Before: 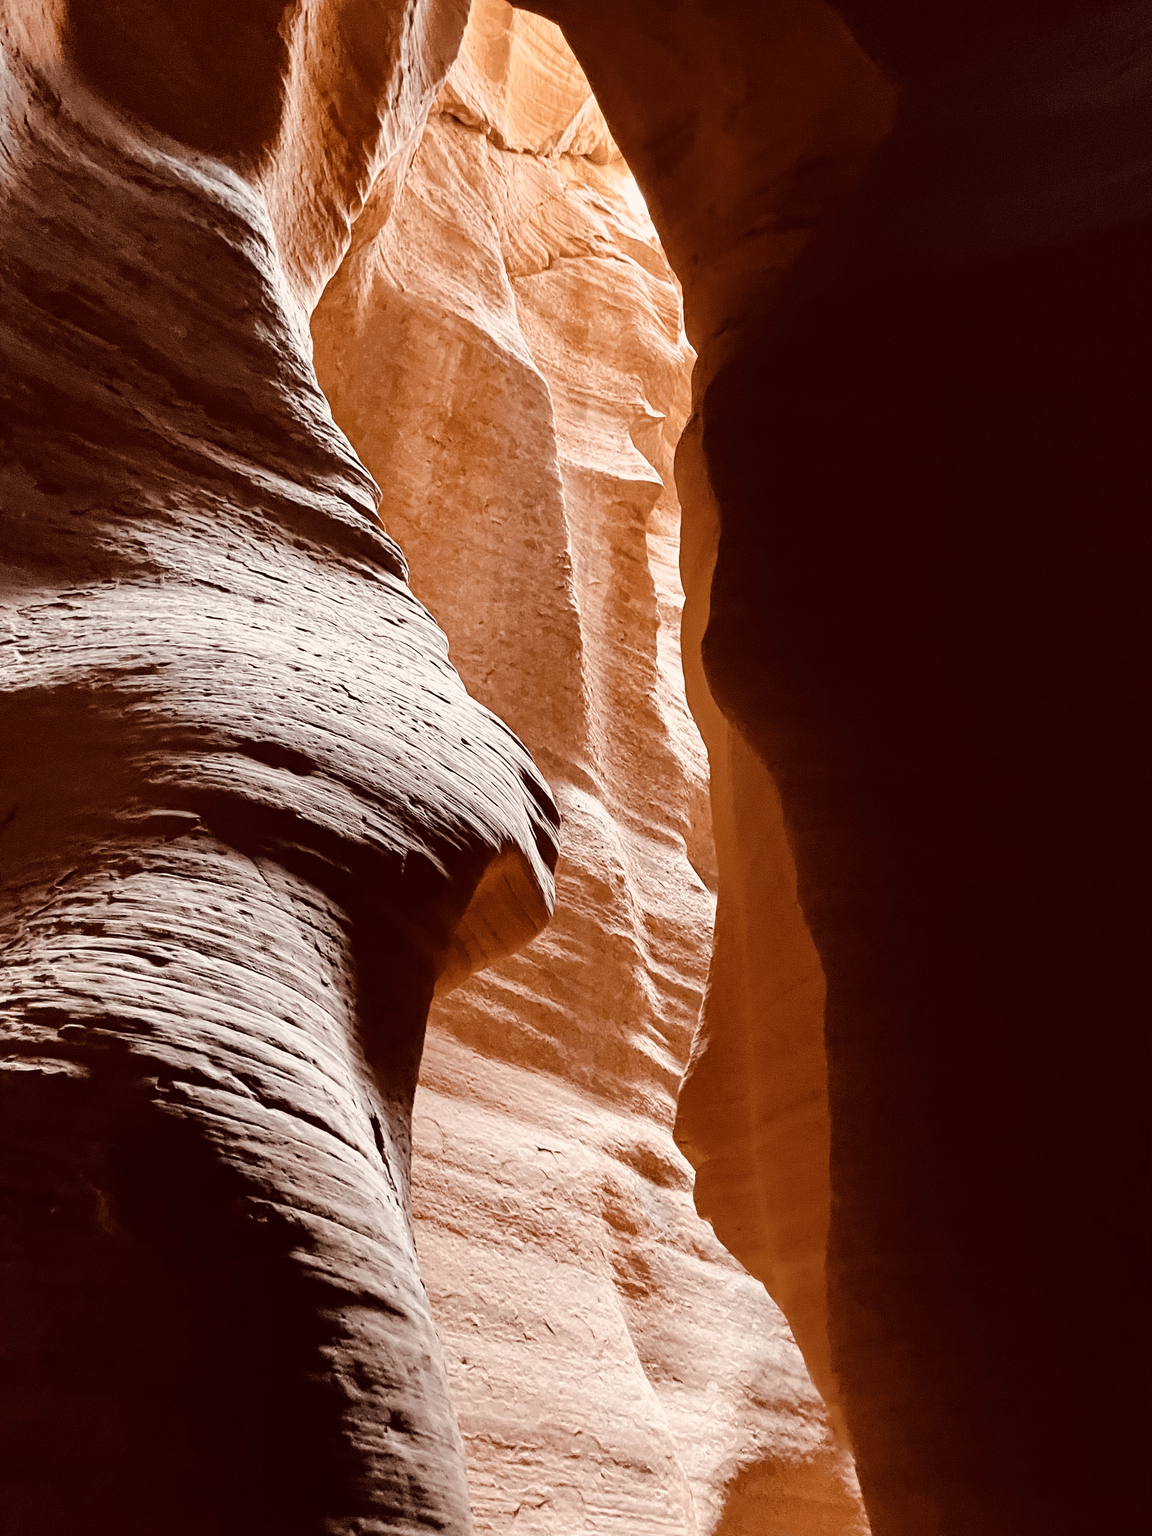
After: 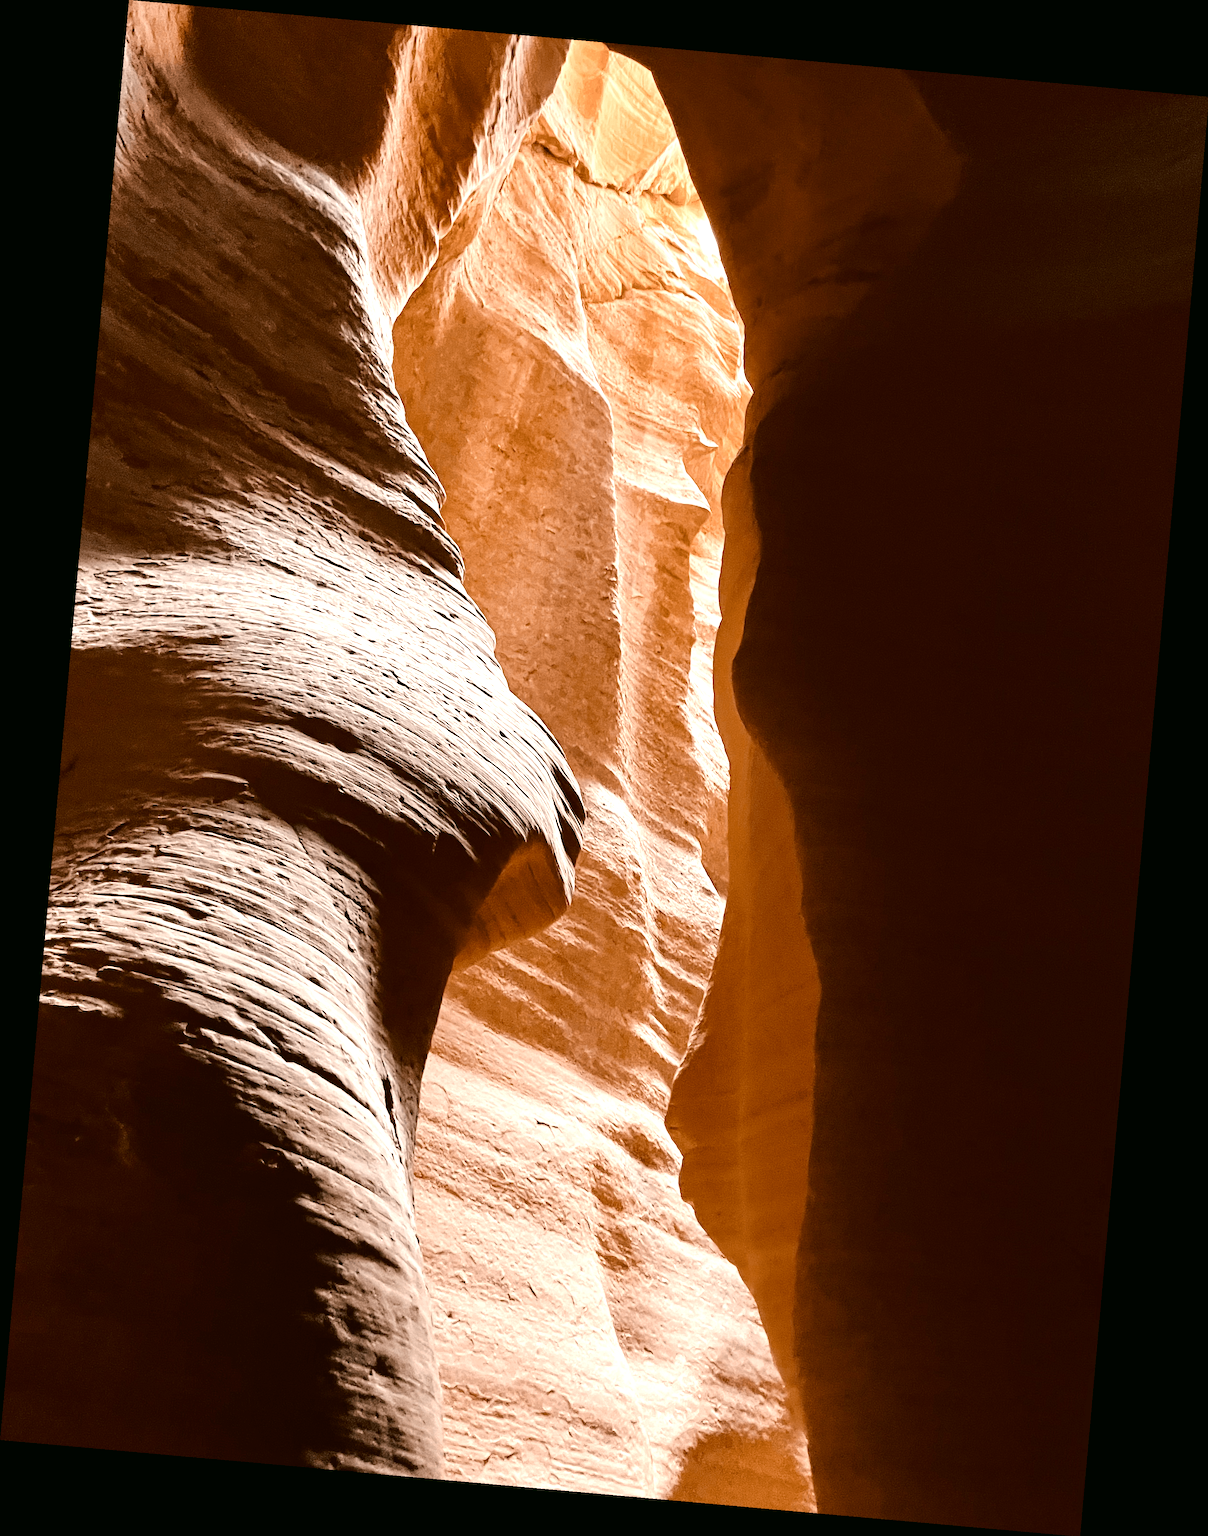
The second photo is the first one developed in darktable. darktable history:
color correction: highlights a* 4.02, highlights b* 4.98, shadows a* -7.55, shadows b* 4.98
rotate and perspective: rotation 5.12°, automatic cropping off
exposure: exposure 0.496 EV, compensate highlight preservation false
